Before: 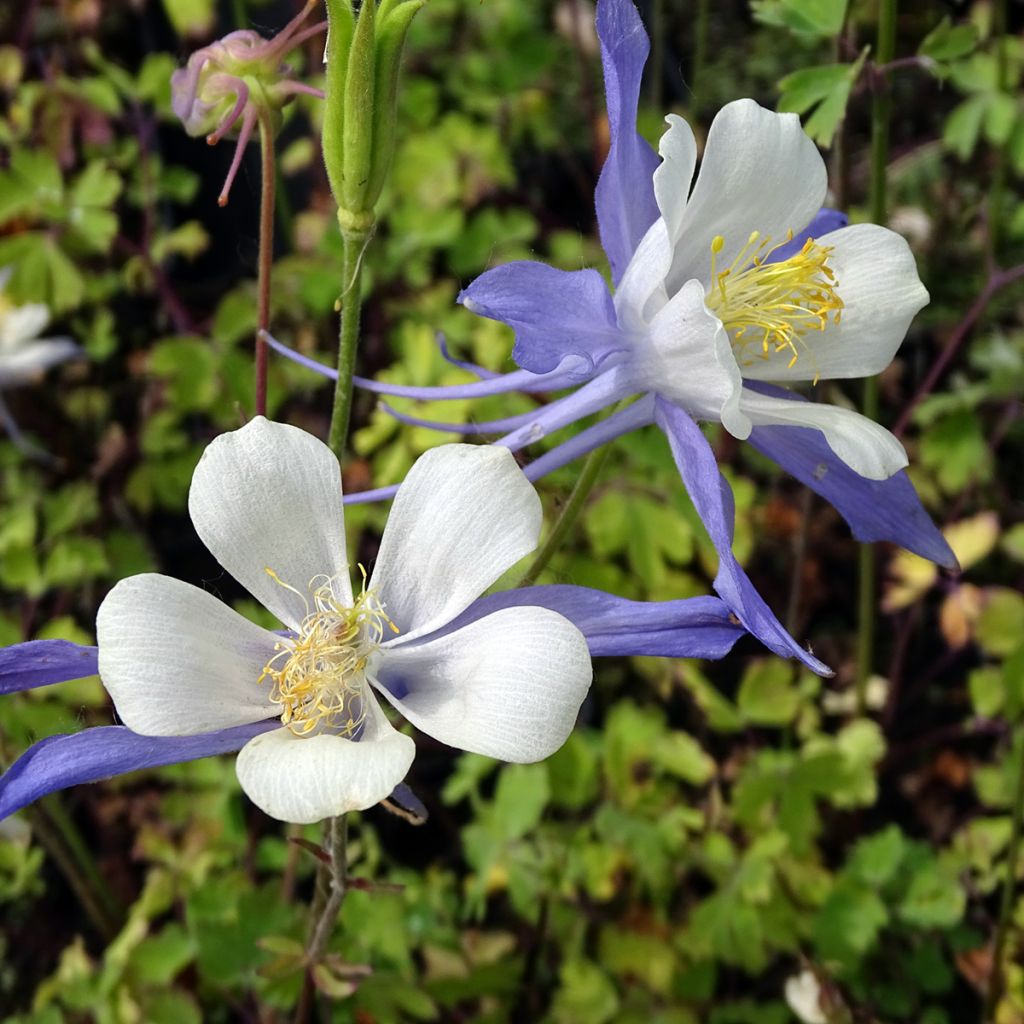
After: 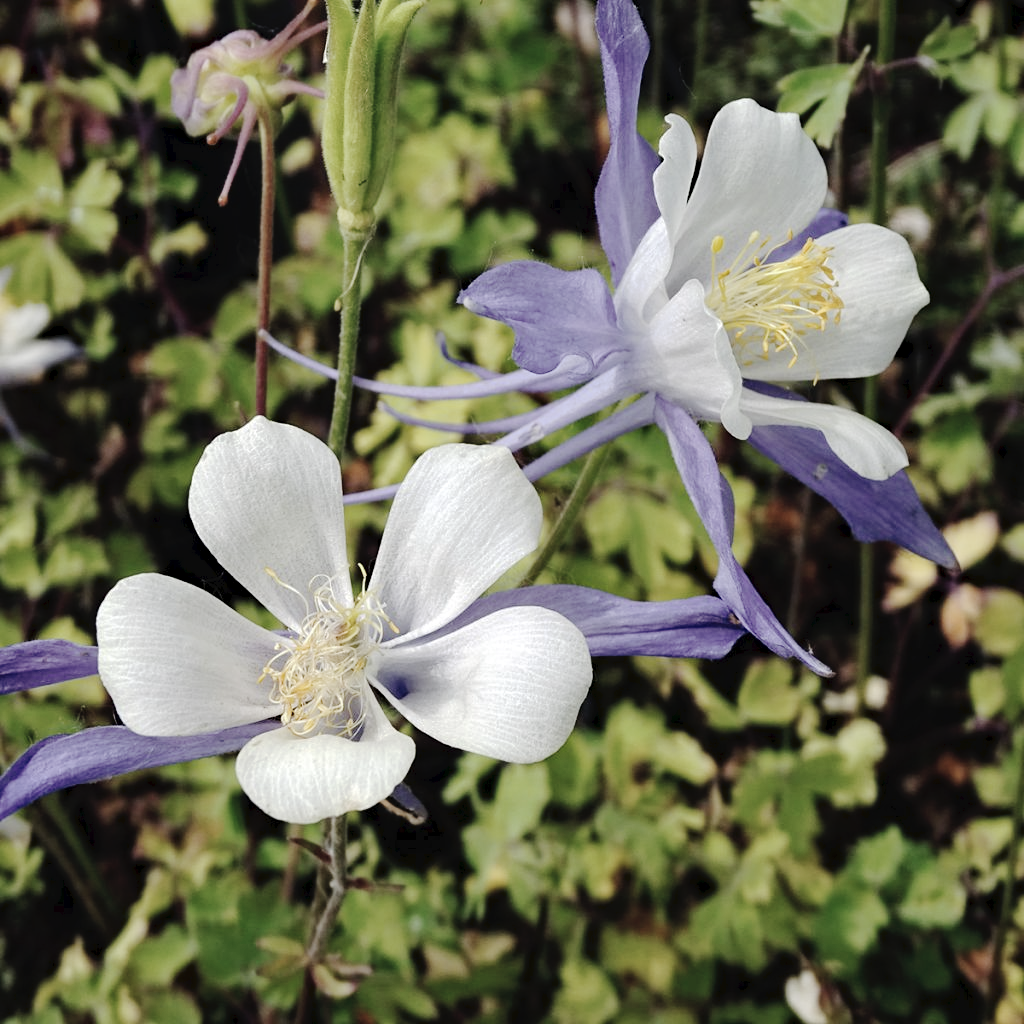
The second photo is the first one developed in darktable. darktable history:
tone curve: curves: ch0 [(0, 0) (0.003, 0.026) (0.011, 0.03) (0.025, 0.038) (0.044, 0.046) (0.069, 0.055) (0.1, 0.075) (0.136, 0.114) (0.177, 0.158) (0.224, 0.215) (0.277, 0.296) (0.335, 0.386) (0.399, 0.479) (0.468, 0.568) (0.543, 0.637) (0.623, 0.707) (0.709, 0.773) (0.801, 0.834) (0.898, 0.896) (1, 1)], preserve colors none
color correction: highlights b* 0.014, saturation 0.564
haze removal: compatibility mode true, adaptive false
